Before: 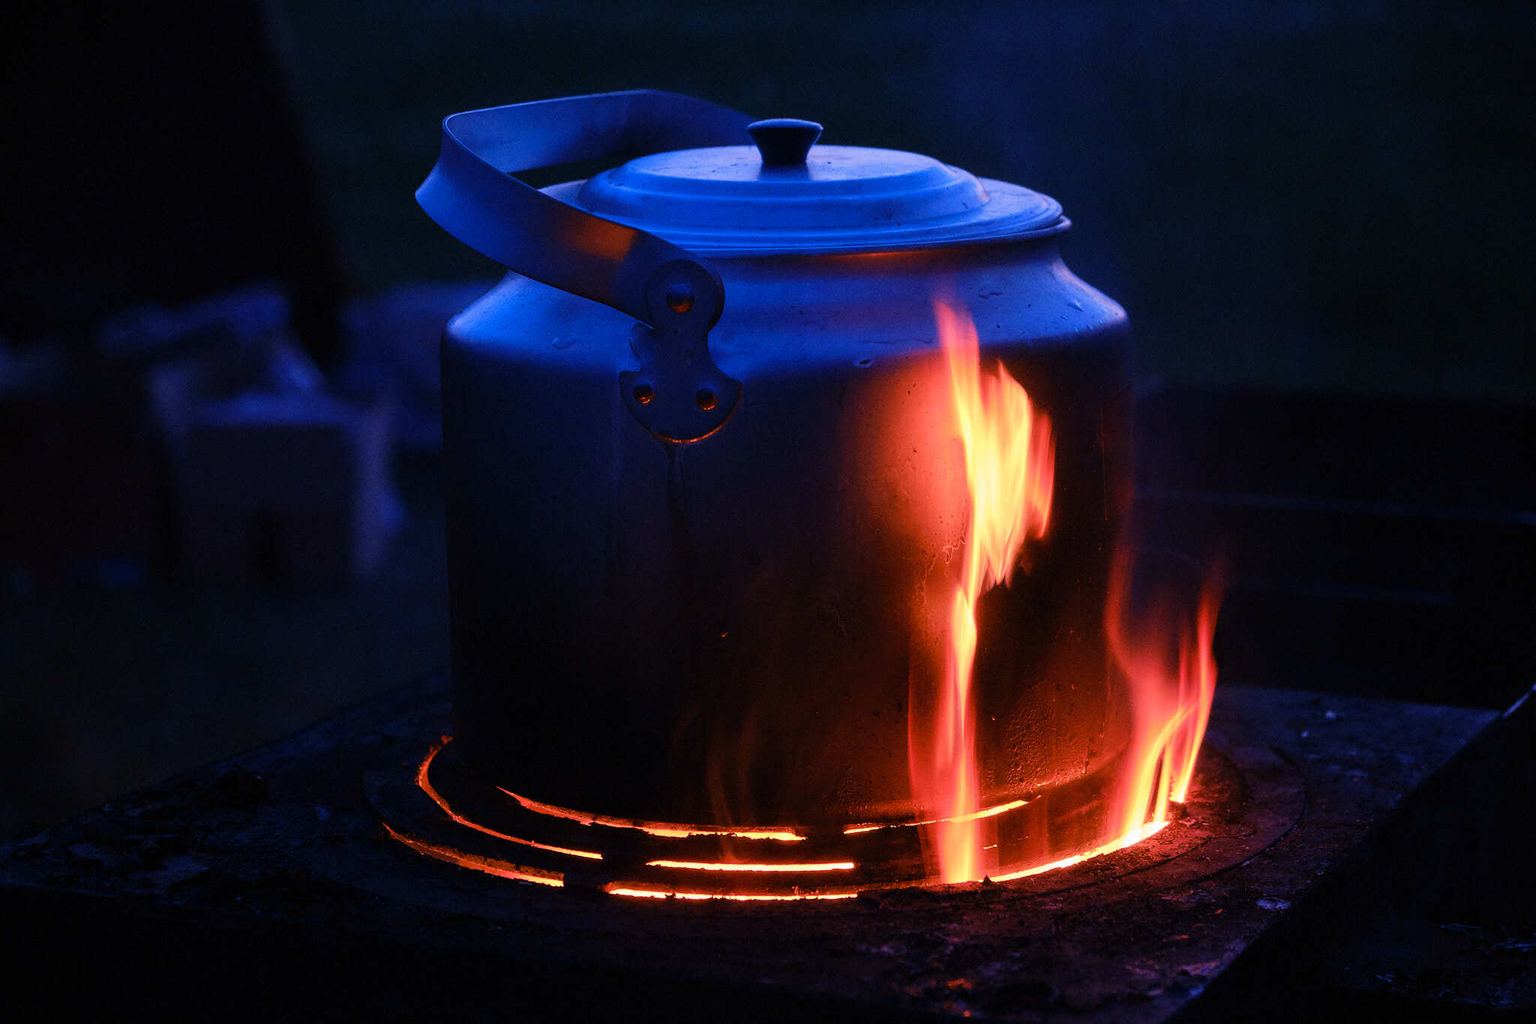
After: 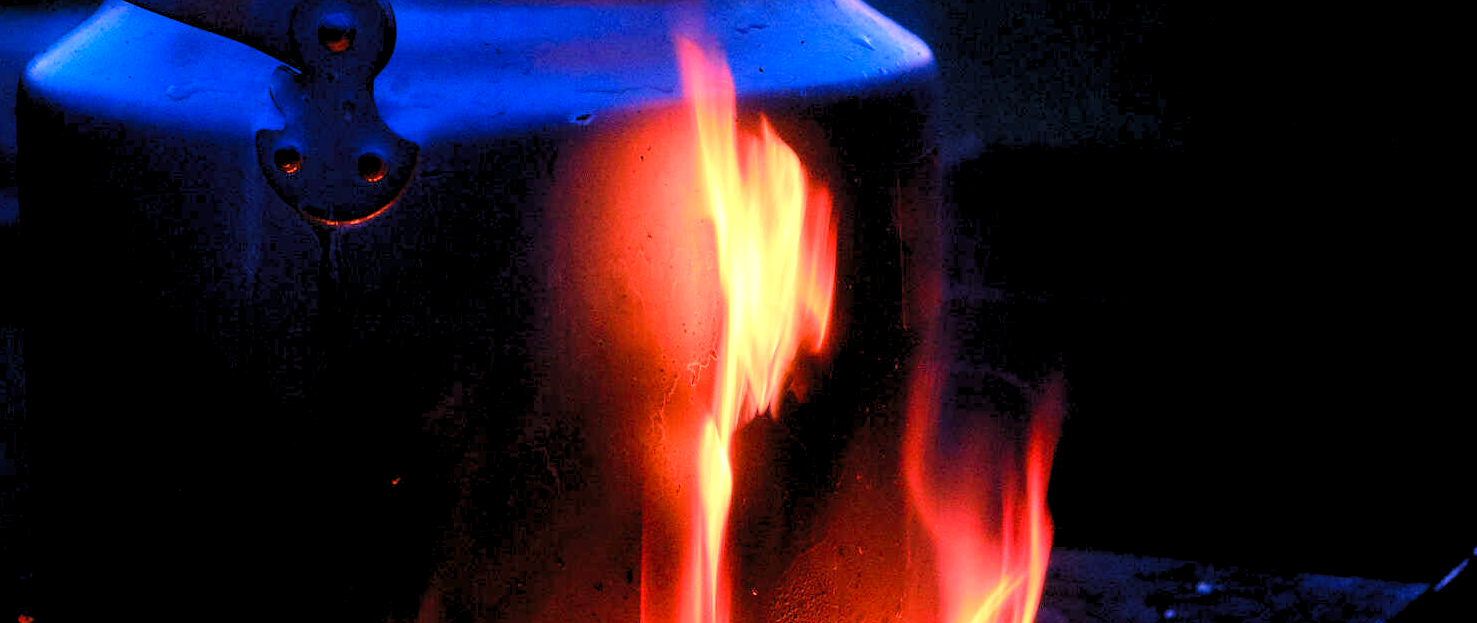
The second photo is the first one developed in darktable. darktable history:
crop and rotate: left 27.834%, top 26.785%, bottom 27.571%
levels: levels [0.044, 0.416, 0.908]
